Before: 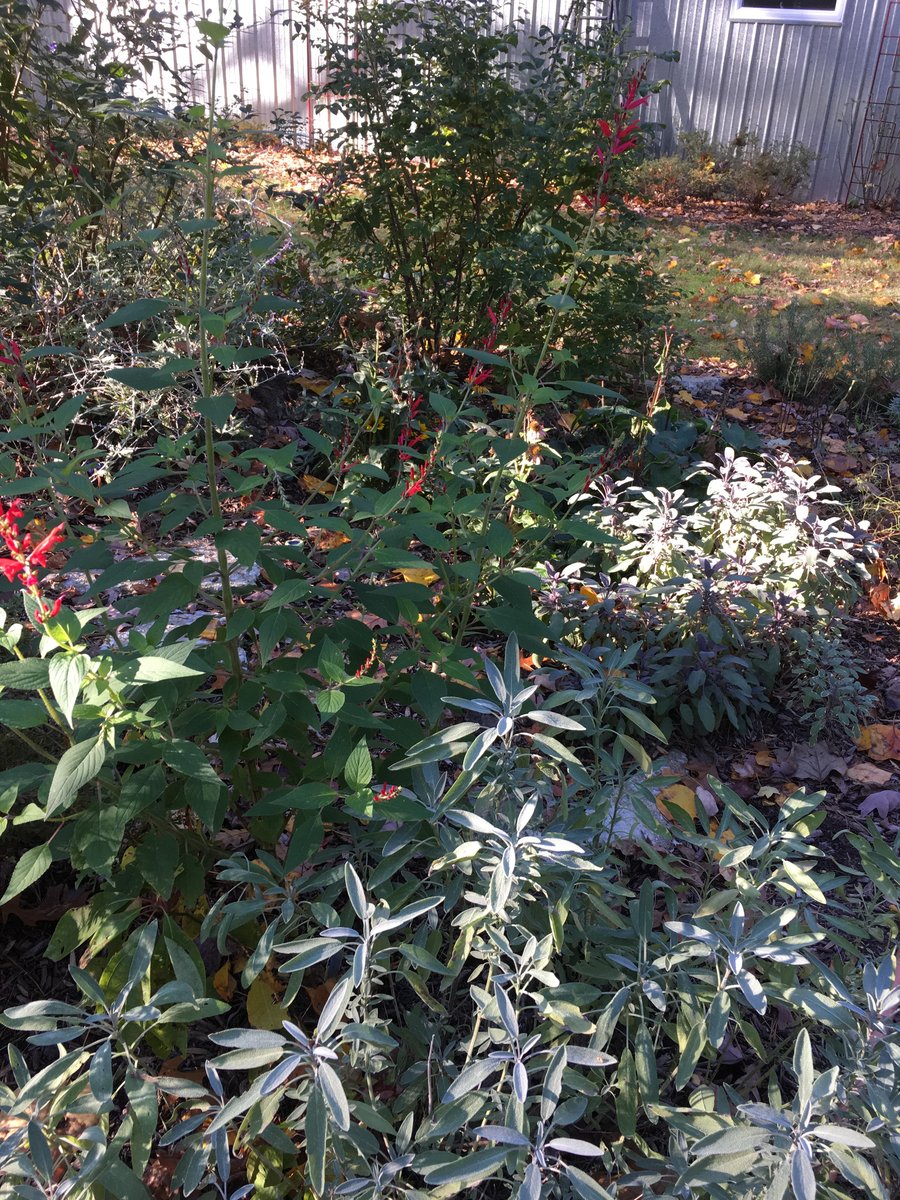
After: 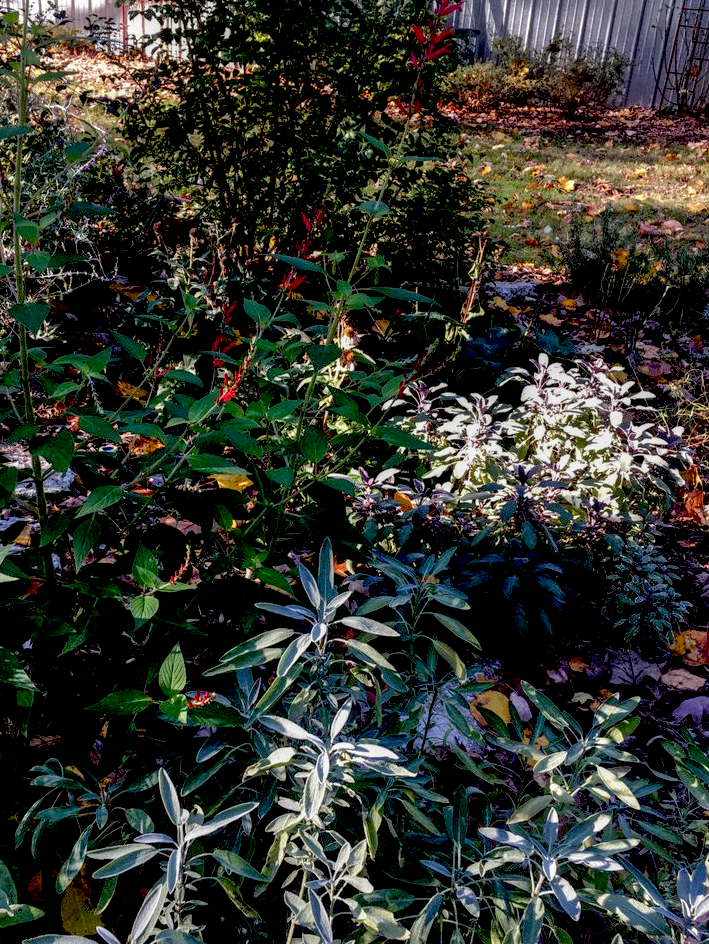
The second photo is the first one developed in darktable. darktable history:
crop and rotate: left 20.74%, top 7.912%, right 0.375%, bottom 13.378%
local contrast: highlights 60%, shadows 60%, detail 160%
exposure: black level correction 0.047, exposure 0.013 EV, compensate highlight preservation false
tone equalizer: -8 EV 0.25 EV, -7 EV 0.417 EV, -6 EV 0.417 EV, -5 EV 0.25 EV, -3 EV -0.25 EV, -2 EV -0.417 EV, -1 EV -0.417 EV, +0 EV -0.25 EV, edges refinement/feathering 500, mask exposure compensation -1.57 EV, preserve details guided filter
